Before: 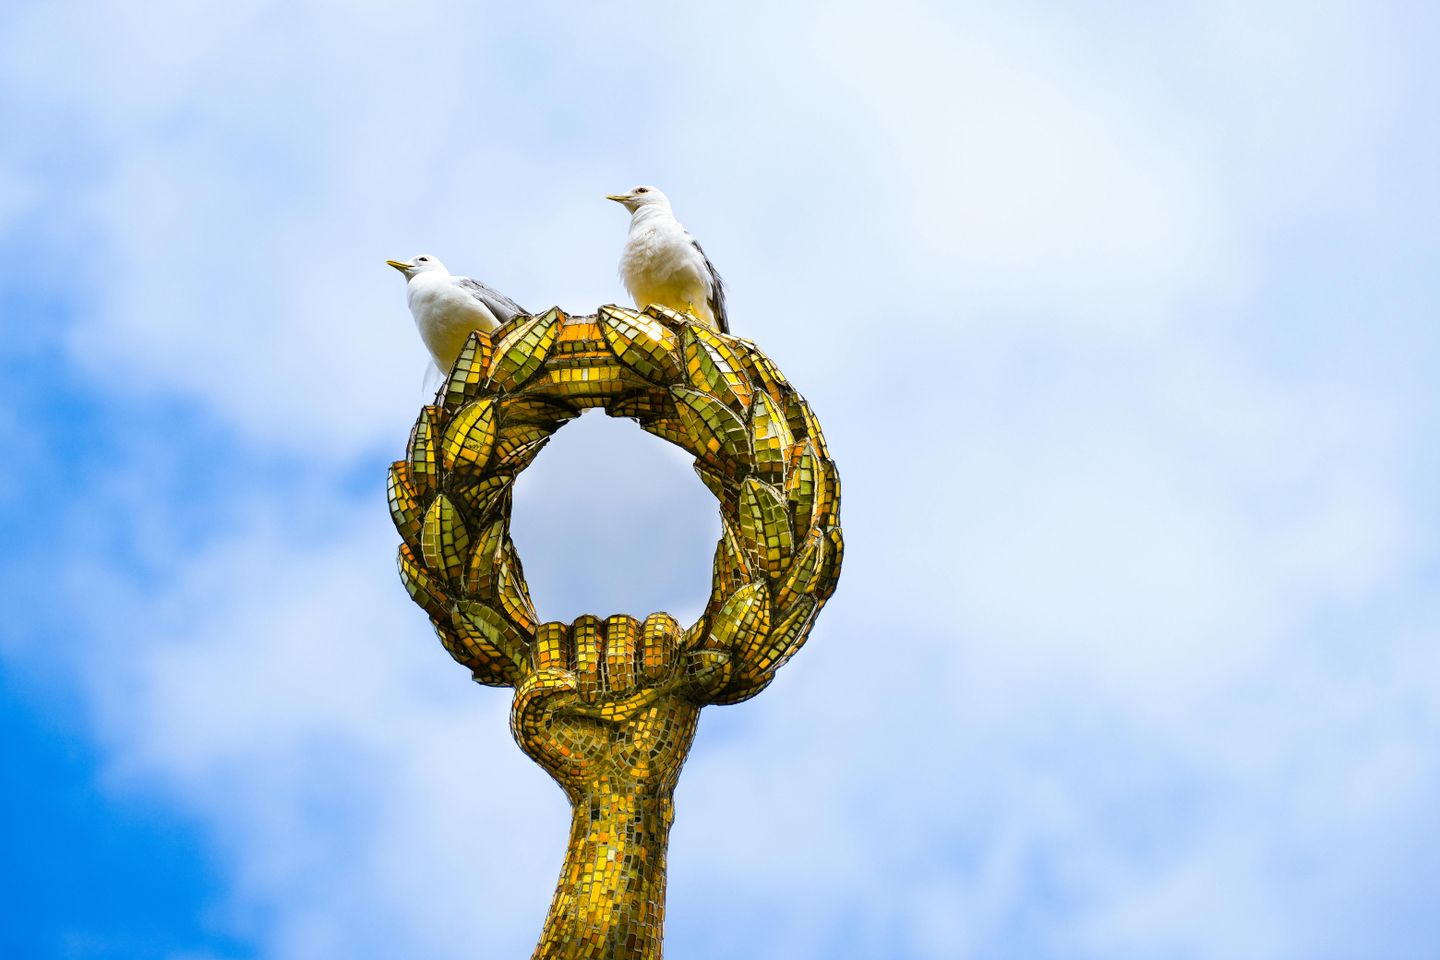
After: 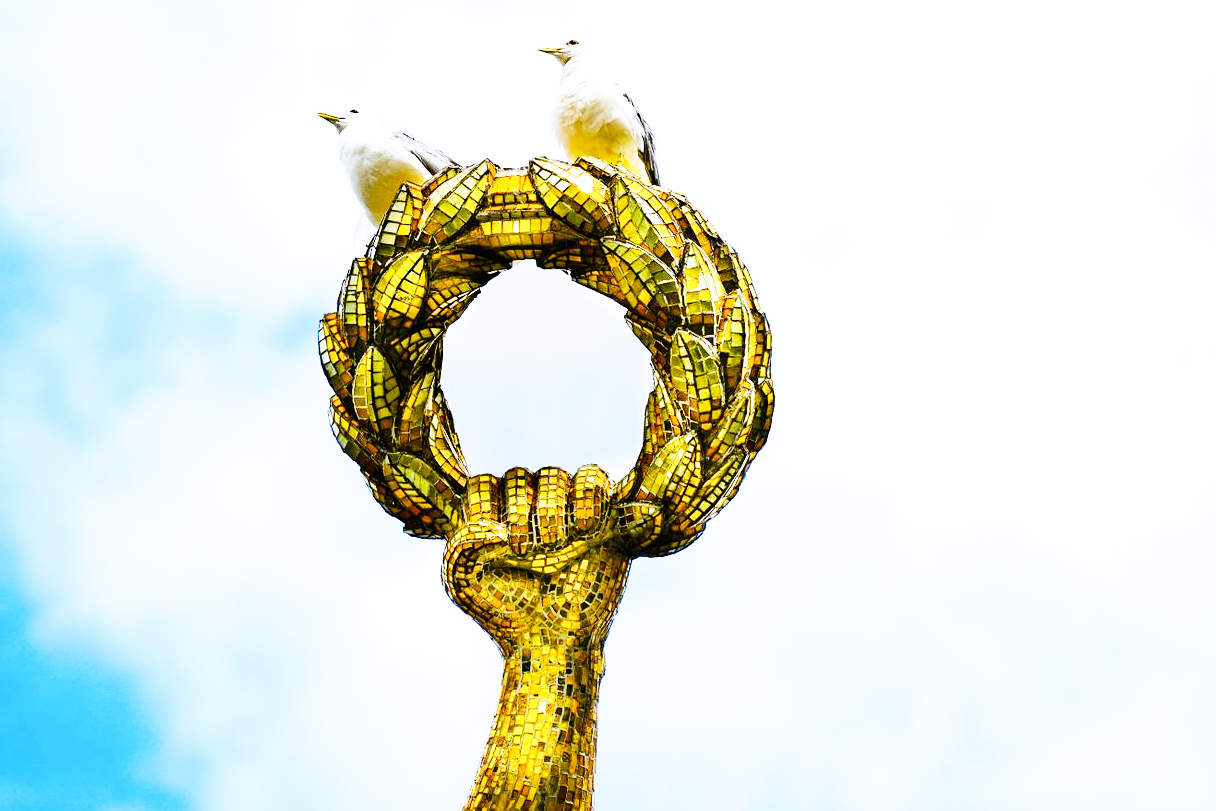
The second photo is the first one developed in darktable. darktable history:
crop and rotate: left 4.842%, top 15.51%, right 10.668%
sharpen: amount 0.2
base curve: curves: ch0 [(0, 0) (0.007, 0.004) (0.027, 0.03) (0.046, 0.07) (0.207, 0.54) (0.442, 0.872) (0.673, 0.972) (1, 1)], preserve colors none
